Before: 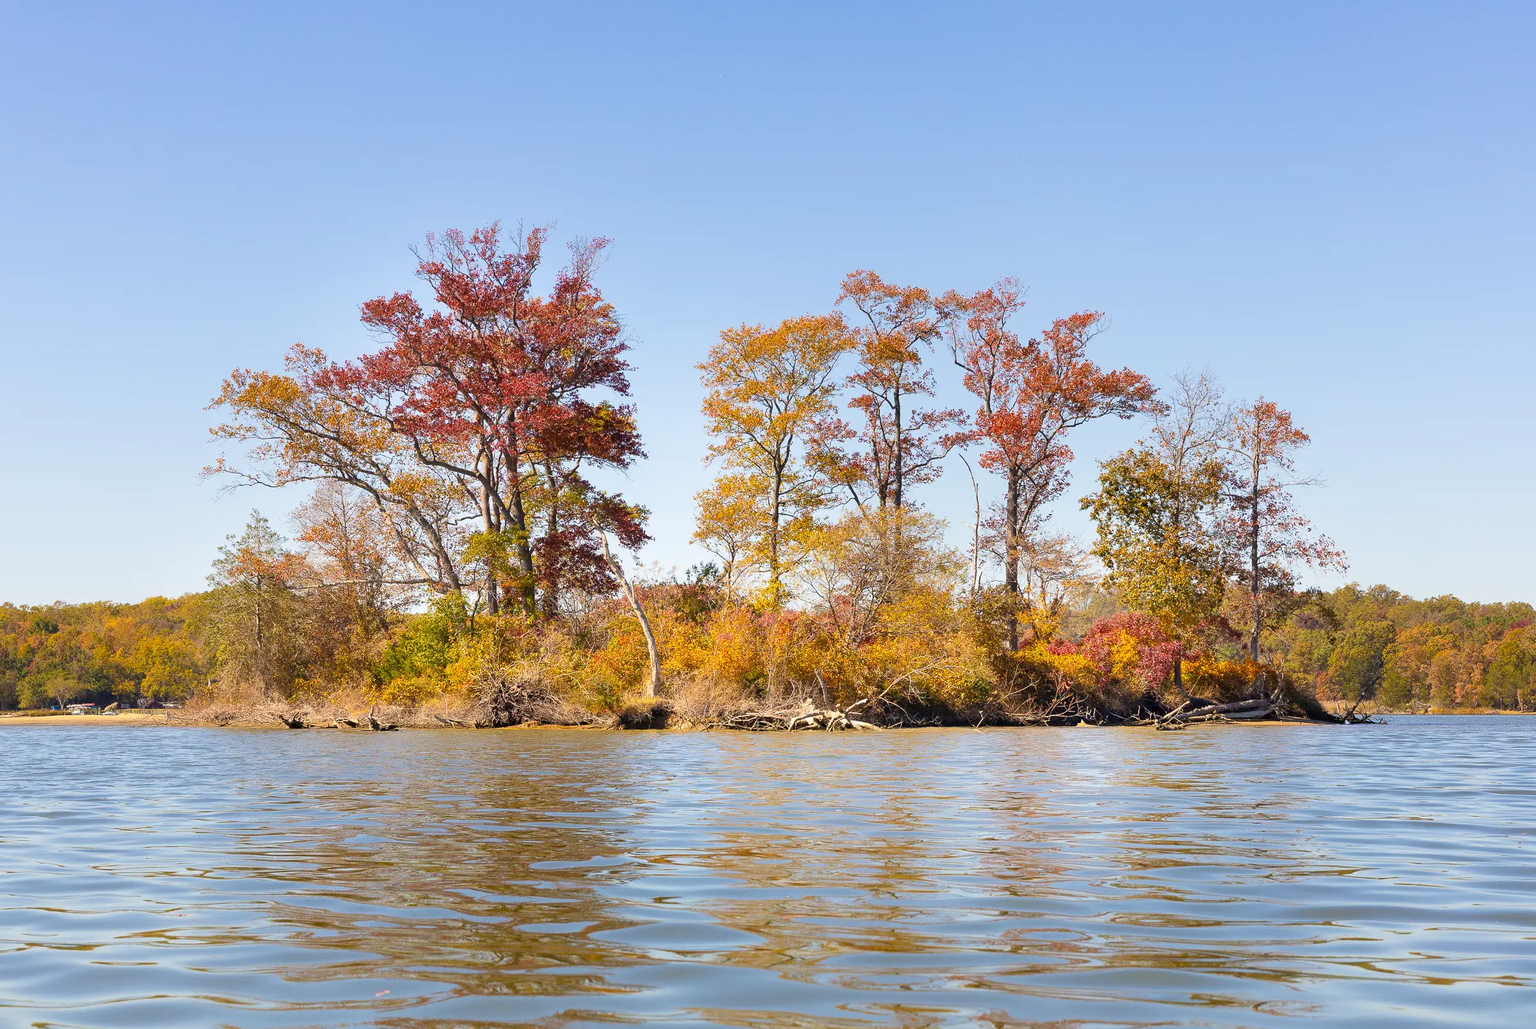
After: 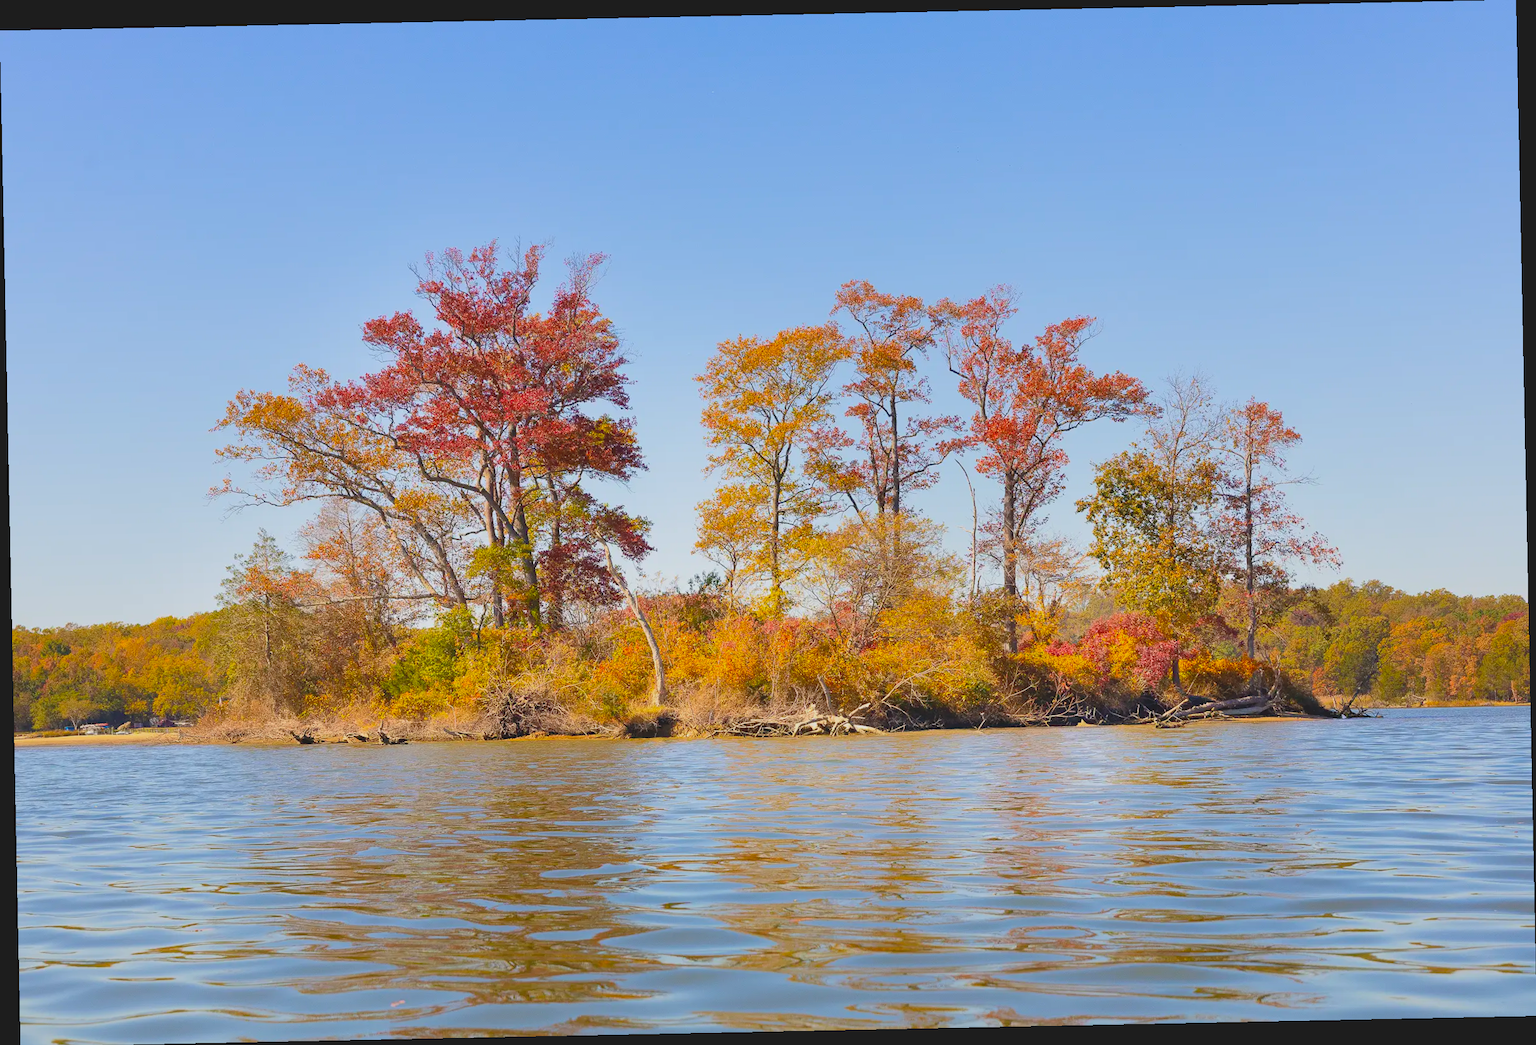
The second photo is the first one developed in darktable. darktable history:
contrast brightness saturation: contrast -0.19, saturation 0.19
rotate and perspective: rotation -1.17°, automatic cropping off
shadows and highlights: shadows 25, highlights -25
